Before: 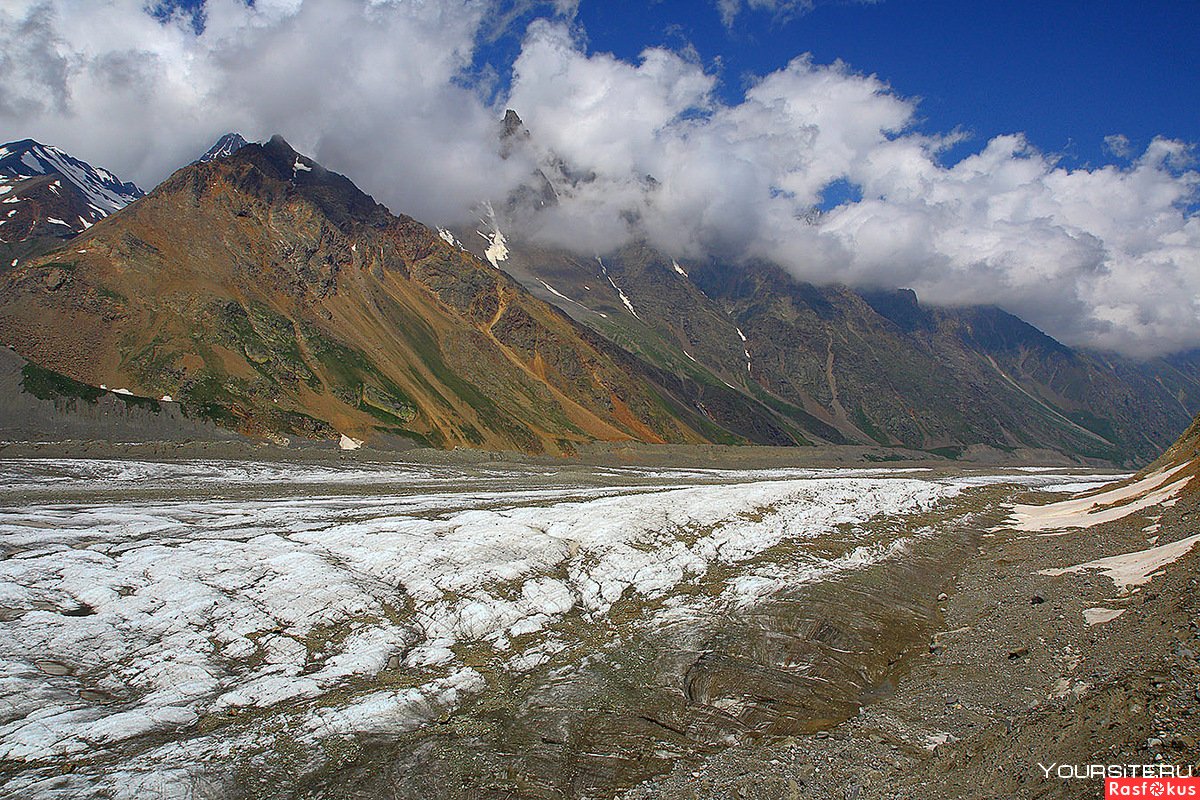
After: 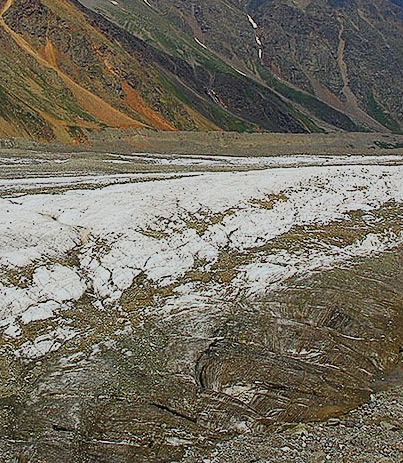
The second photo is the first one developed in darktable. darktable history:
sharpen: amount 0.214
contrast brightness saturation: contrast 0.099, brightness 0.034, saturation 0.086
filmic rgb: black relative exposure -7.65 EV, white relative exposure 4.56 EV, hardness 3.61, color science v5 (2021), contrast in shadows safe, contrast in highlights safe
crop: left 40.778%, top 39.17%, right 25.566%, bottom 2.847%
